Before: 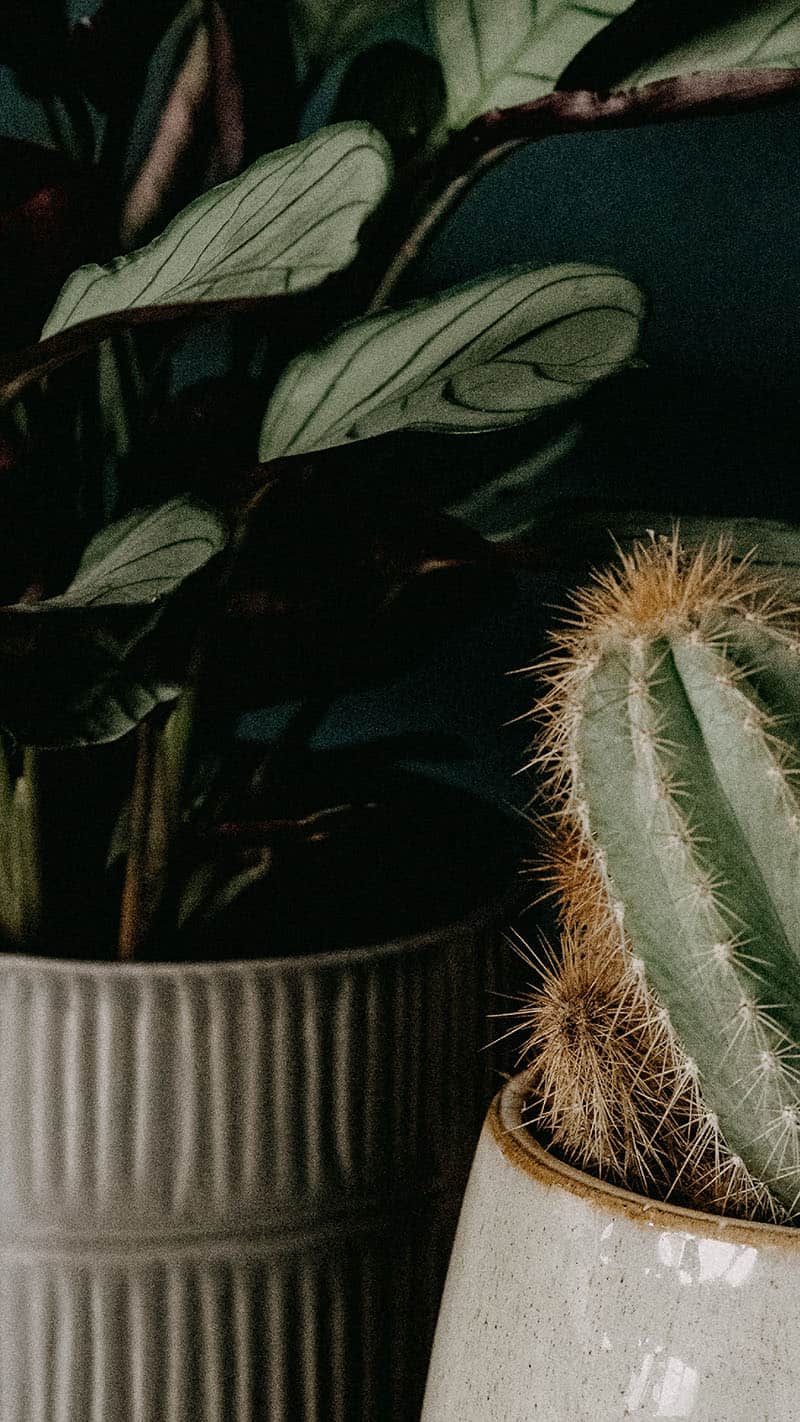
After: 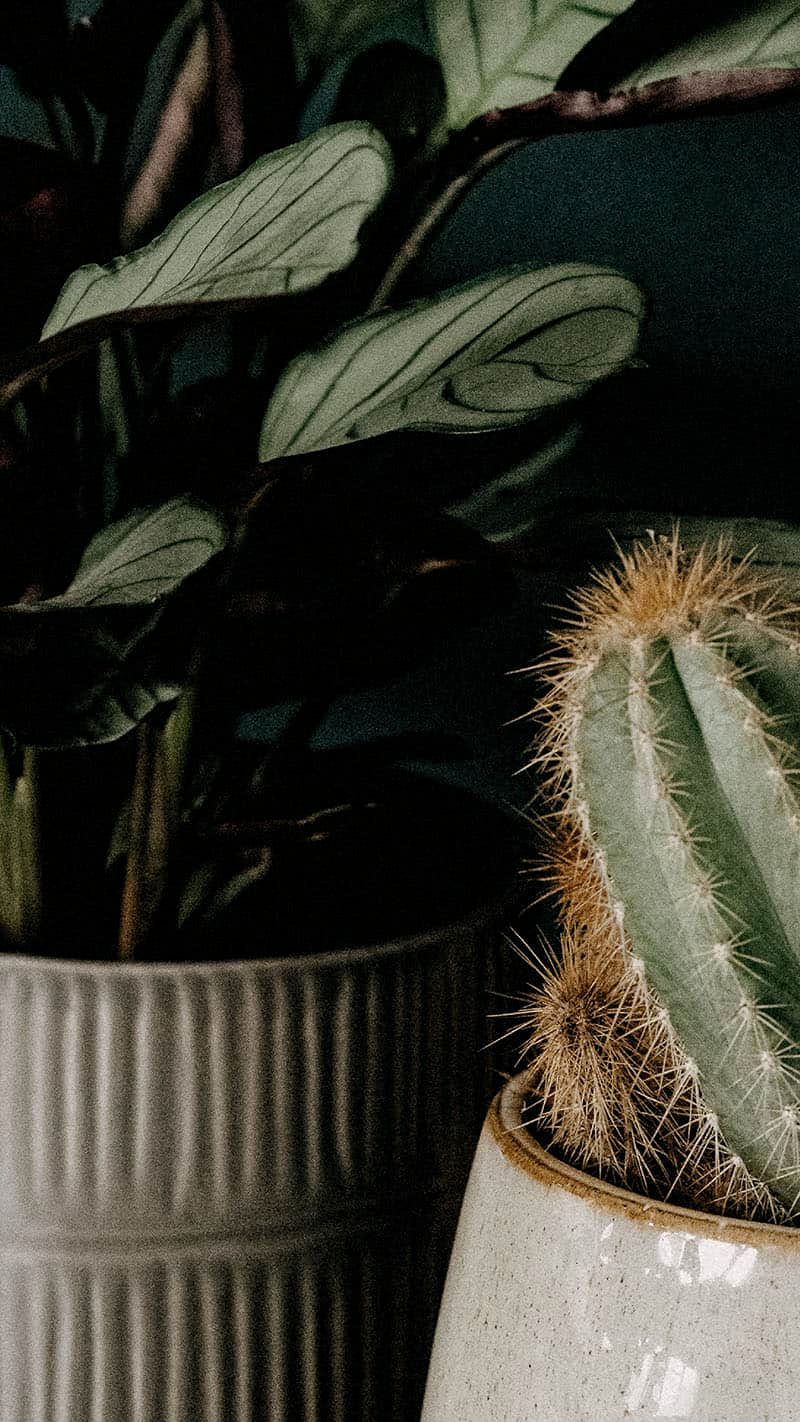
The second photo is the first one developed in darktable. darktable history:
levels: white 99.96%, levels [0.016, 0.484, 0.953]
